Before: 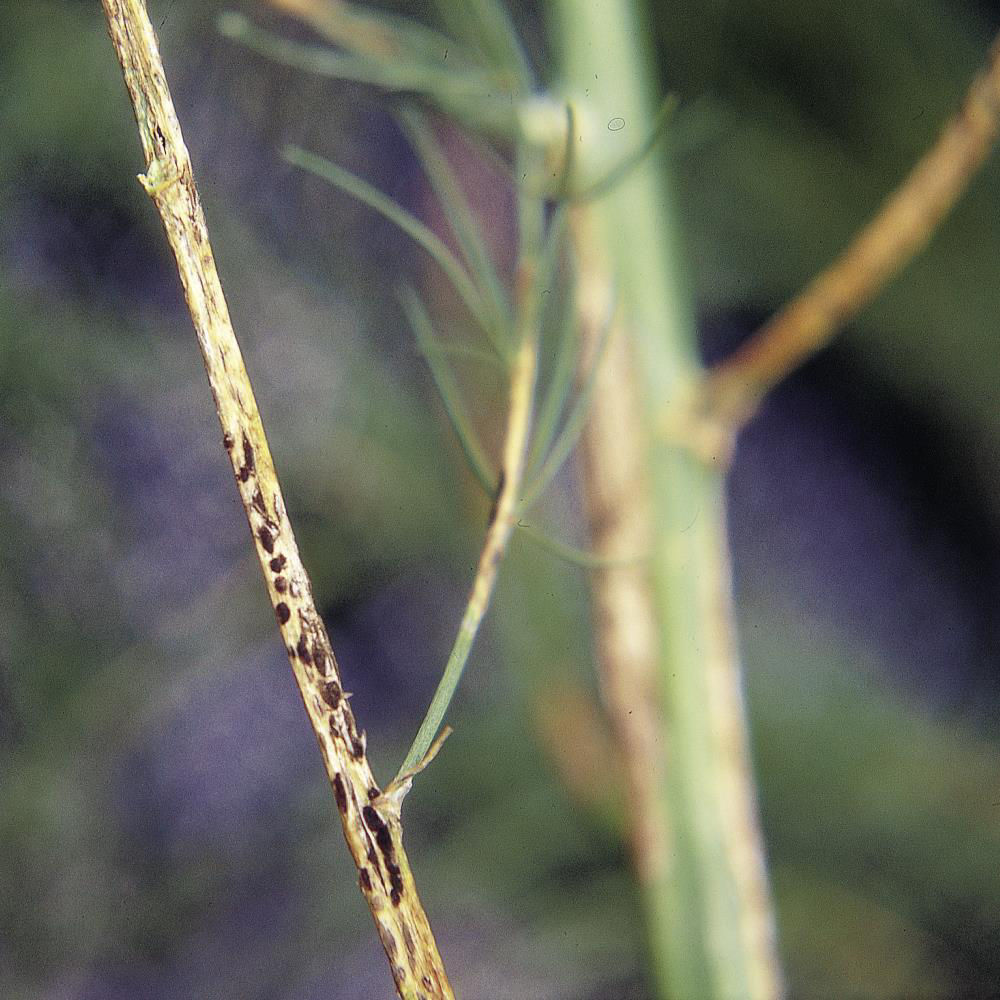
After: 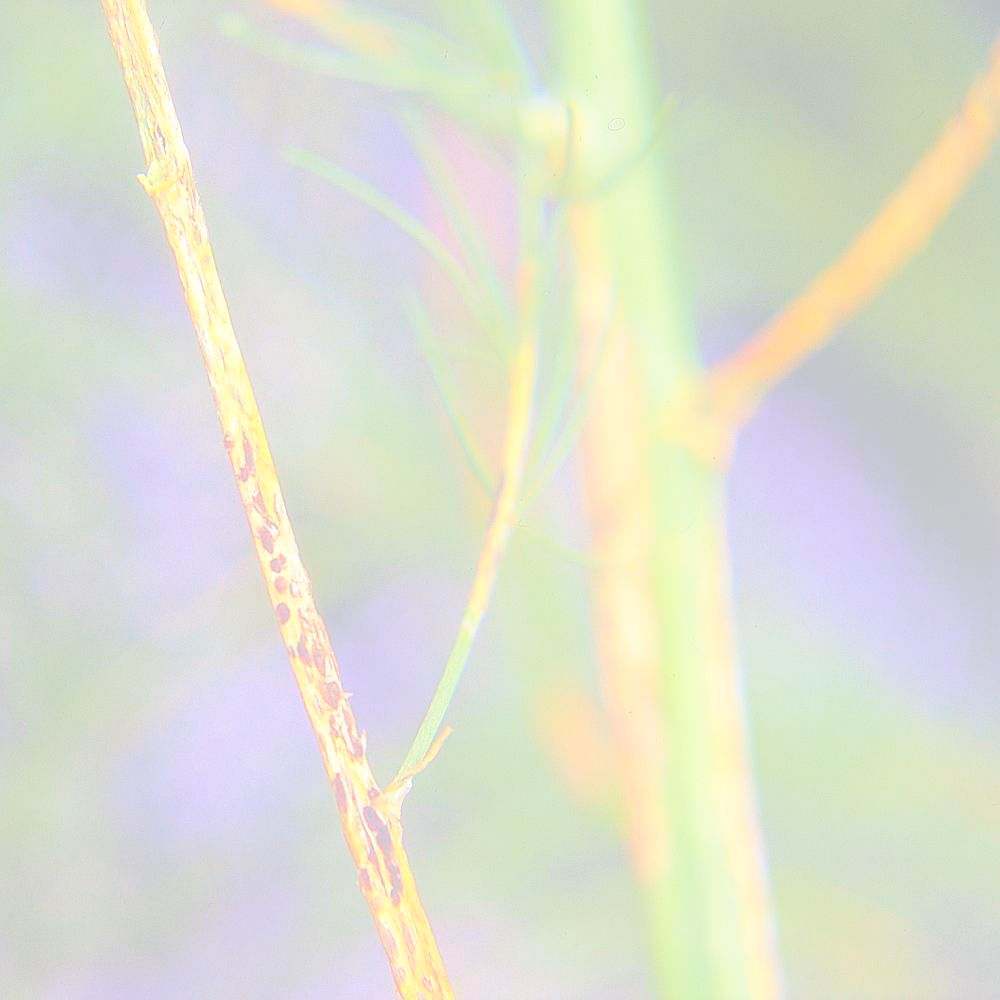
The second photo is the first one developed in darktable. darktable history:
sharpen: on, module defaults
bloom: size 85%, threshold 5%, strength 85%
